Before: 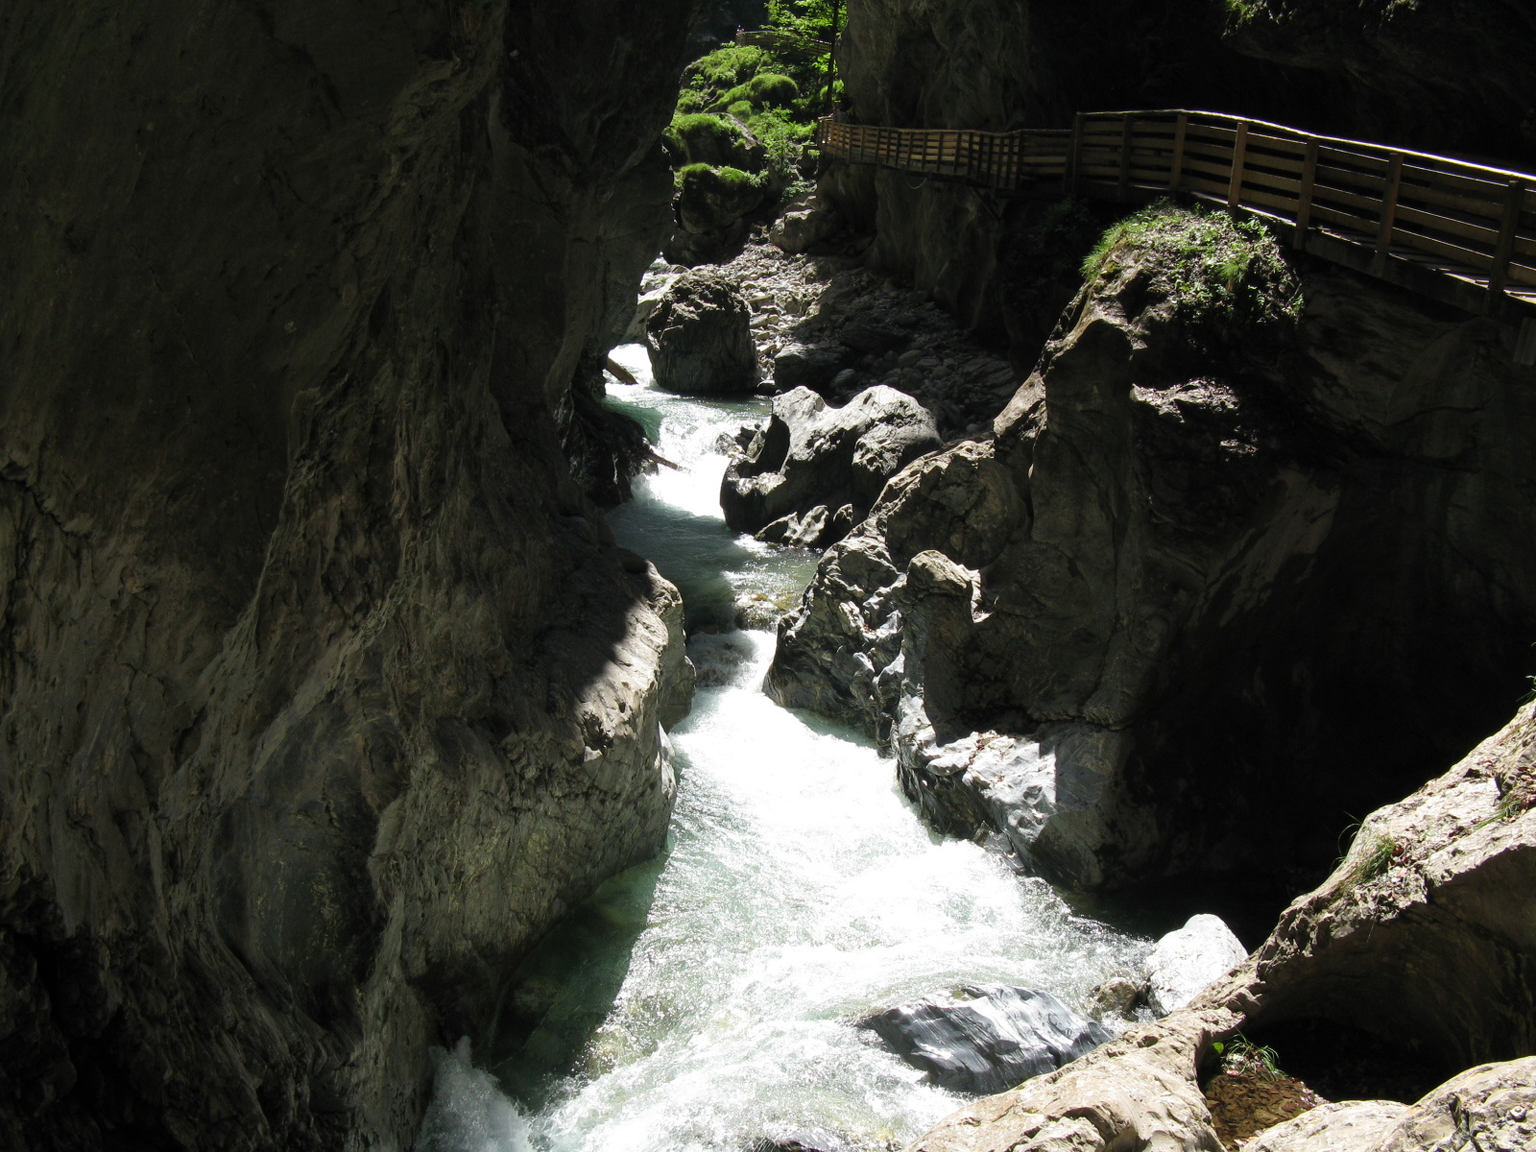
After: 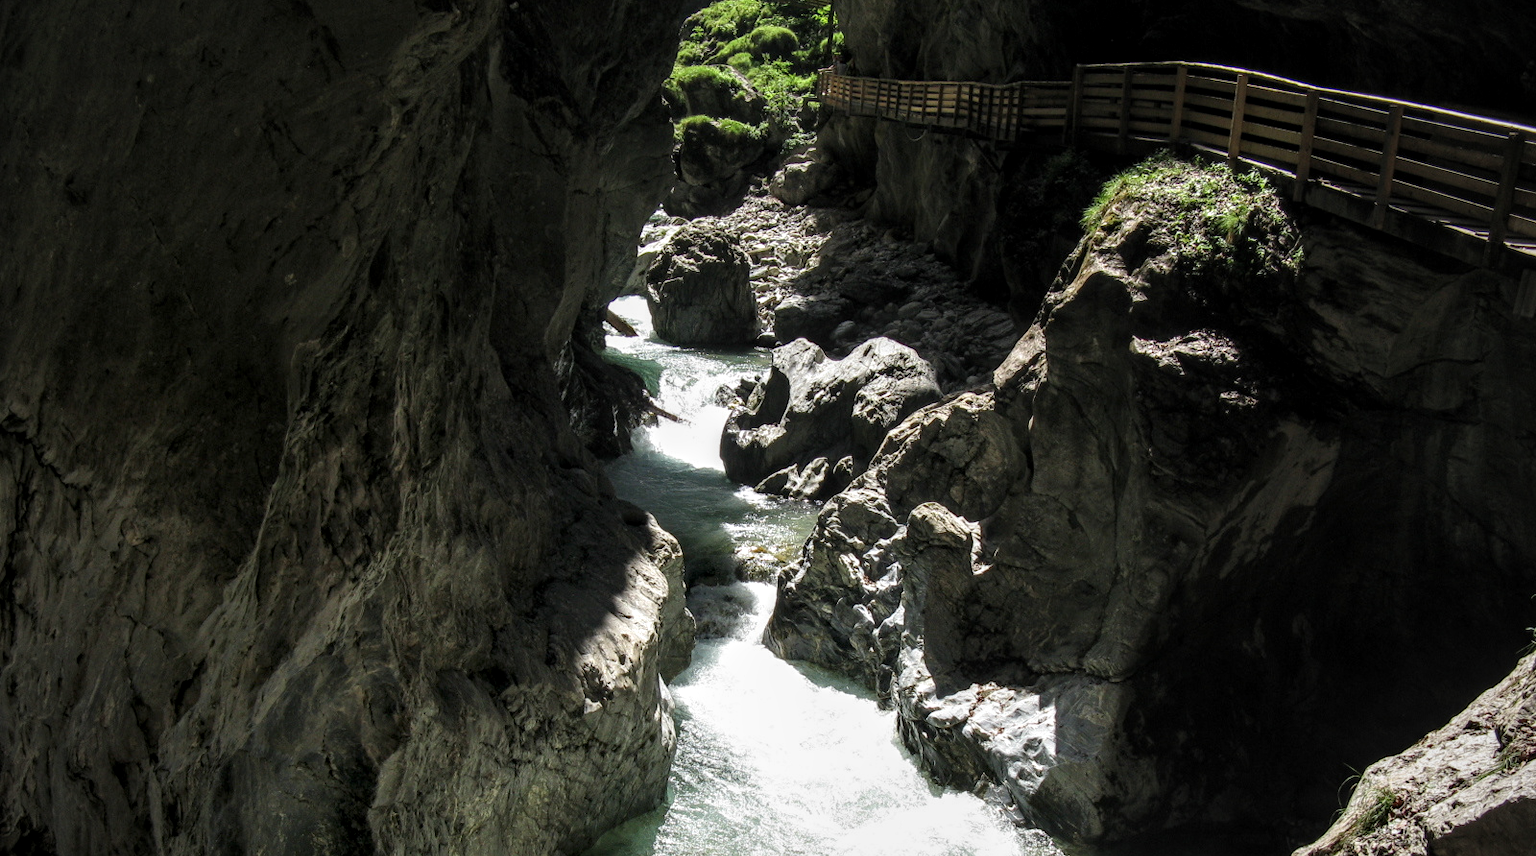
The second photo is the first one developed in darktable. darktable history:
local contrast: highlights 25%, detail 150%
crop: top 4.173%, bottom 21.474%
vignetting: on, module defaults
